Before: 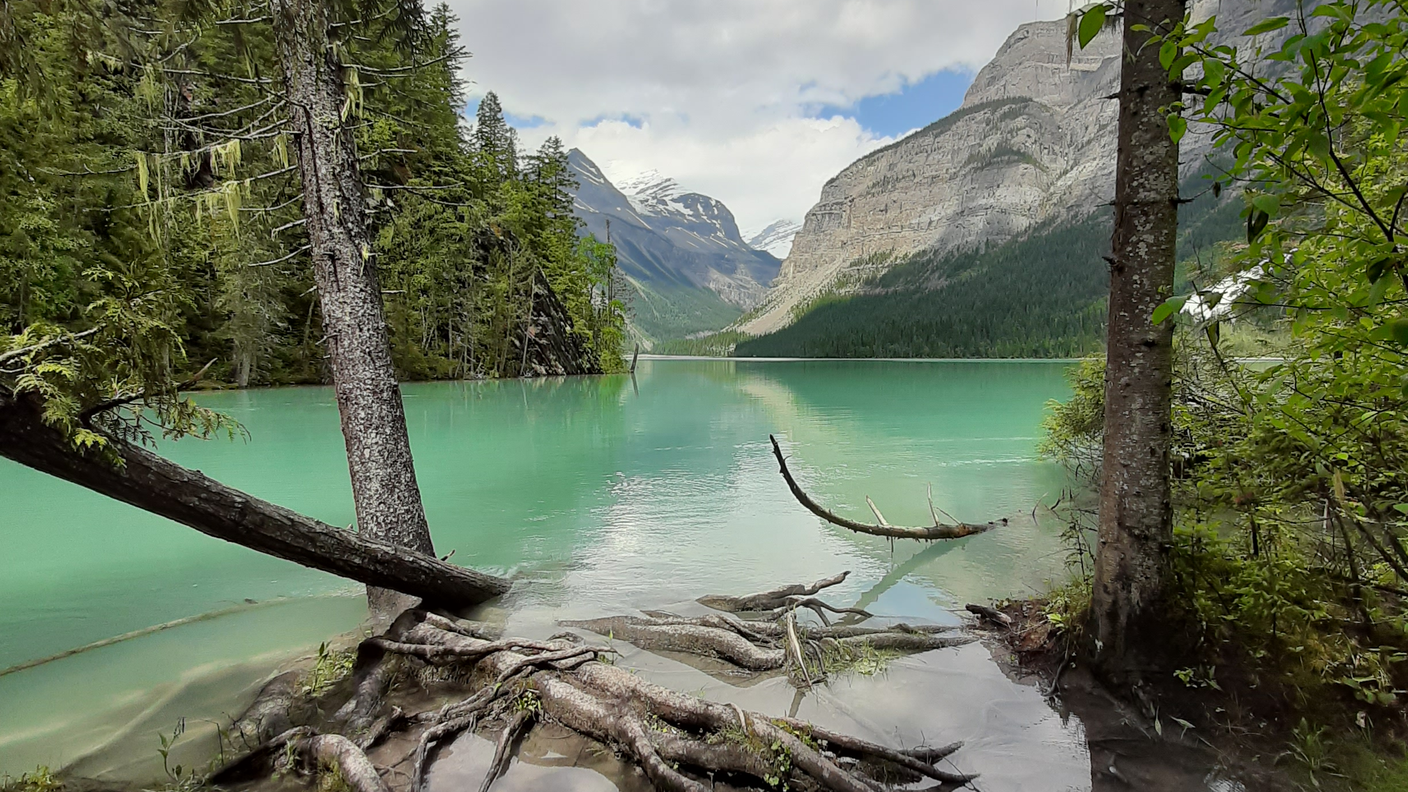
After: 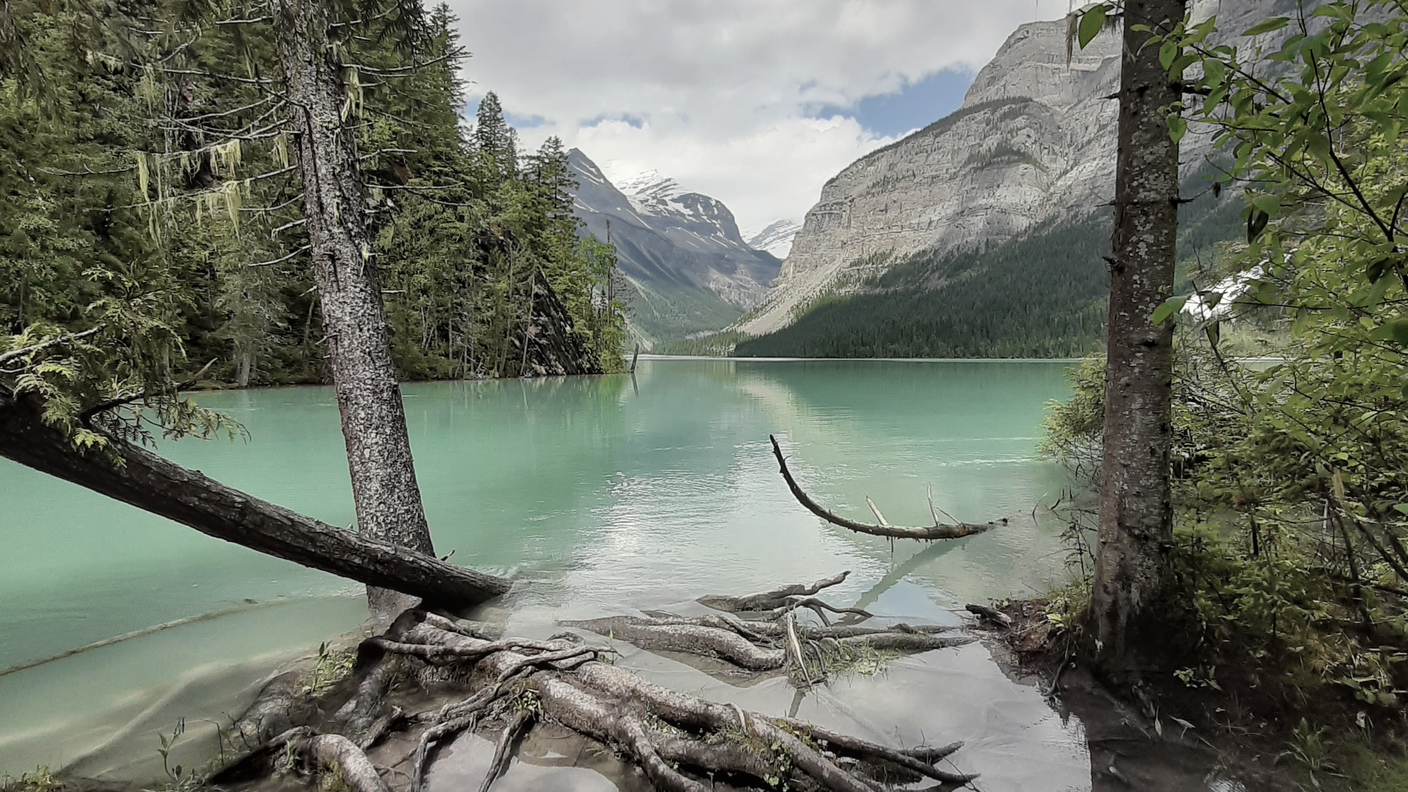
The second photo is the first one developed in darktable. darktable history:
local contrast: highlights 107%, shadows 97%, detail 120%, midtone range 0.2
contrast brightness saturation: contrast -0.041, saturation -0.396
